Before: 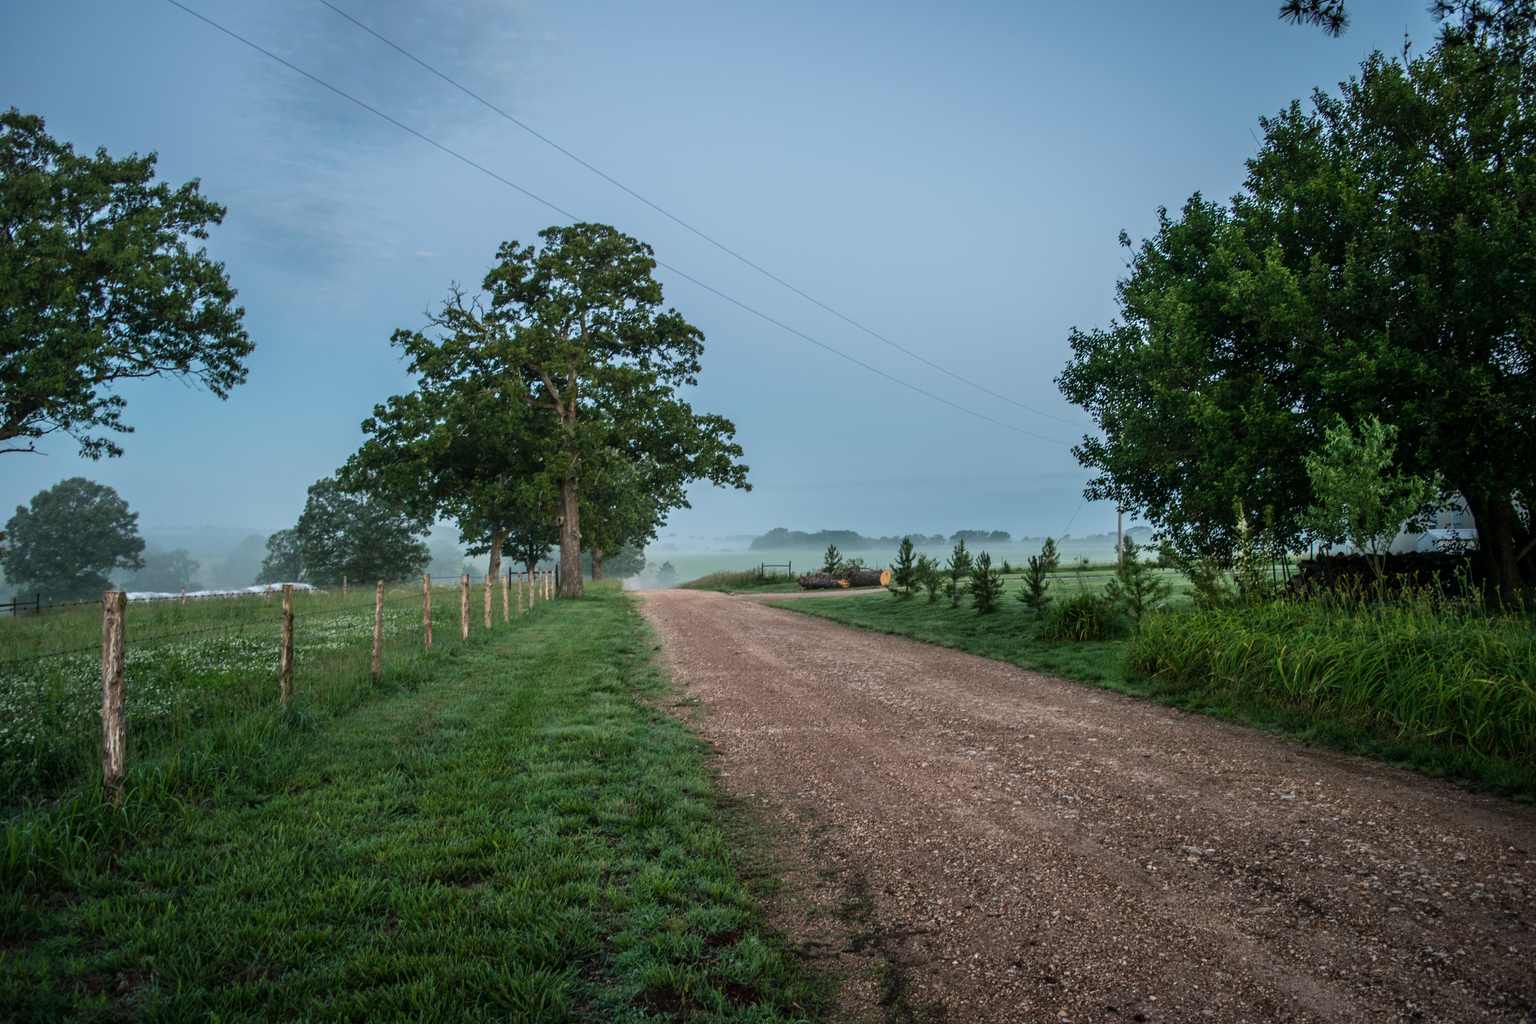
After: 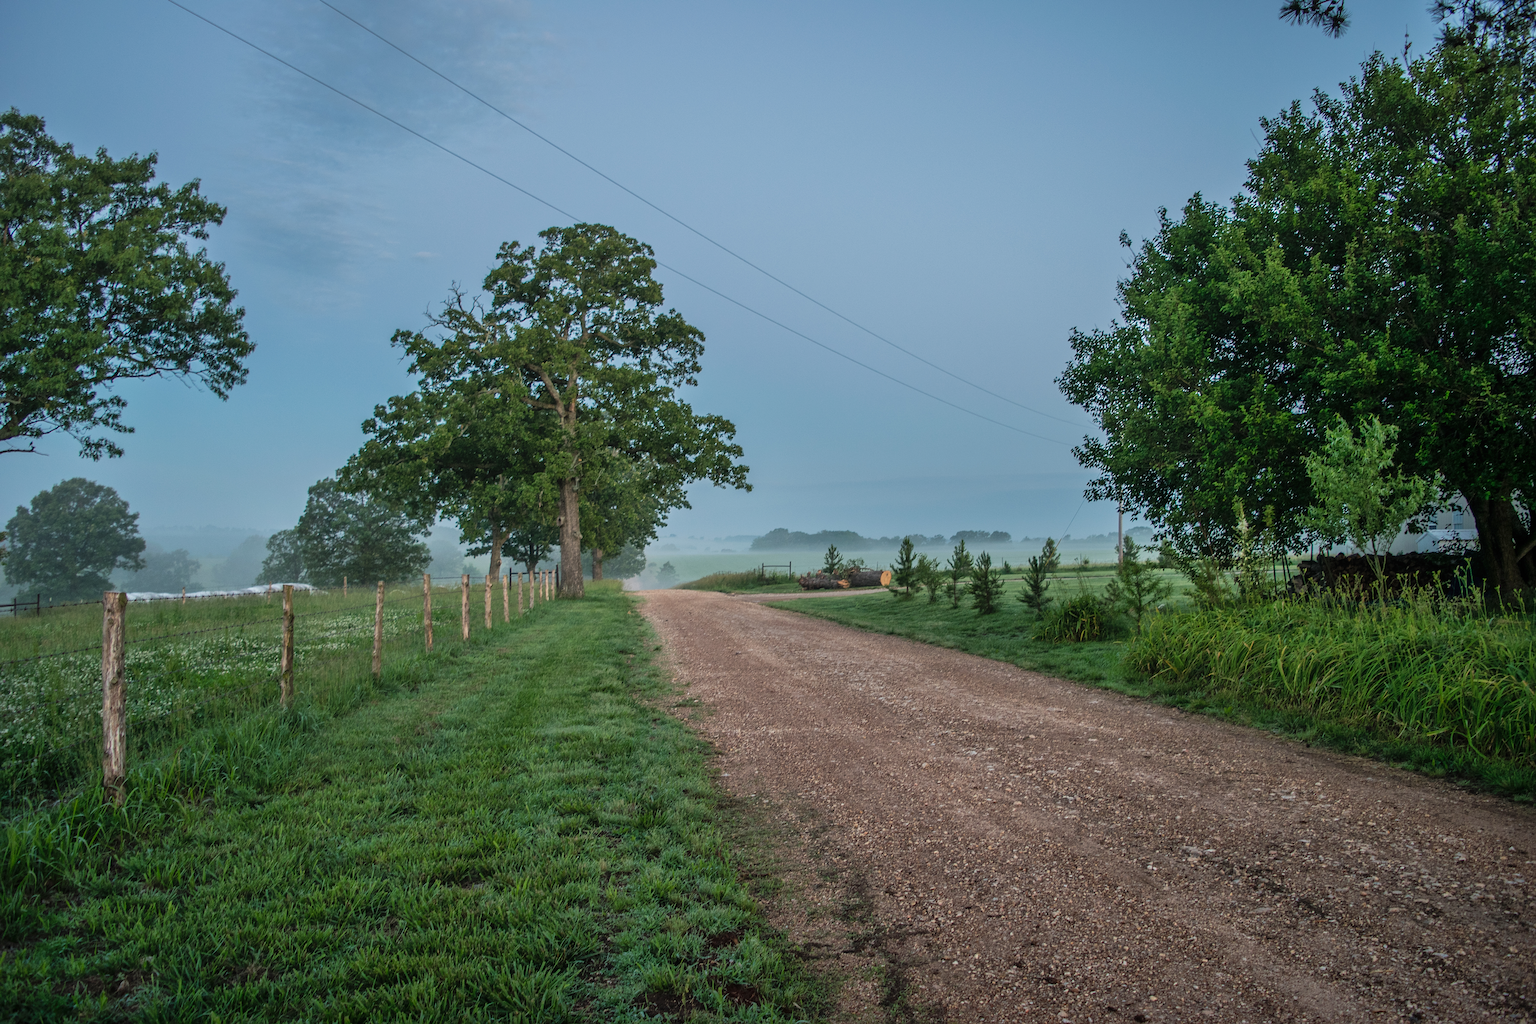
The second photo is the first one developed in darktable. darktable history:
sharpen: on, module defaults
shadows and highlights: on, module defaults
local contrast: mode bilateral grid, contrast 100, coarseness 100, detail 91%, midtone range 0.2
